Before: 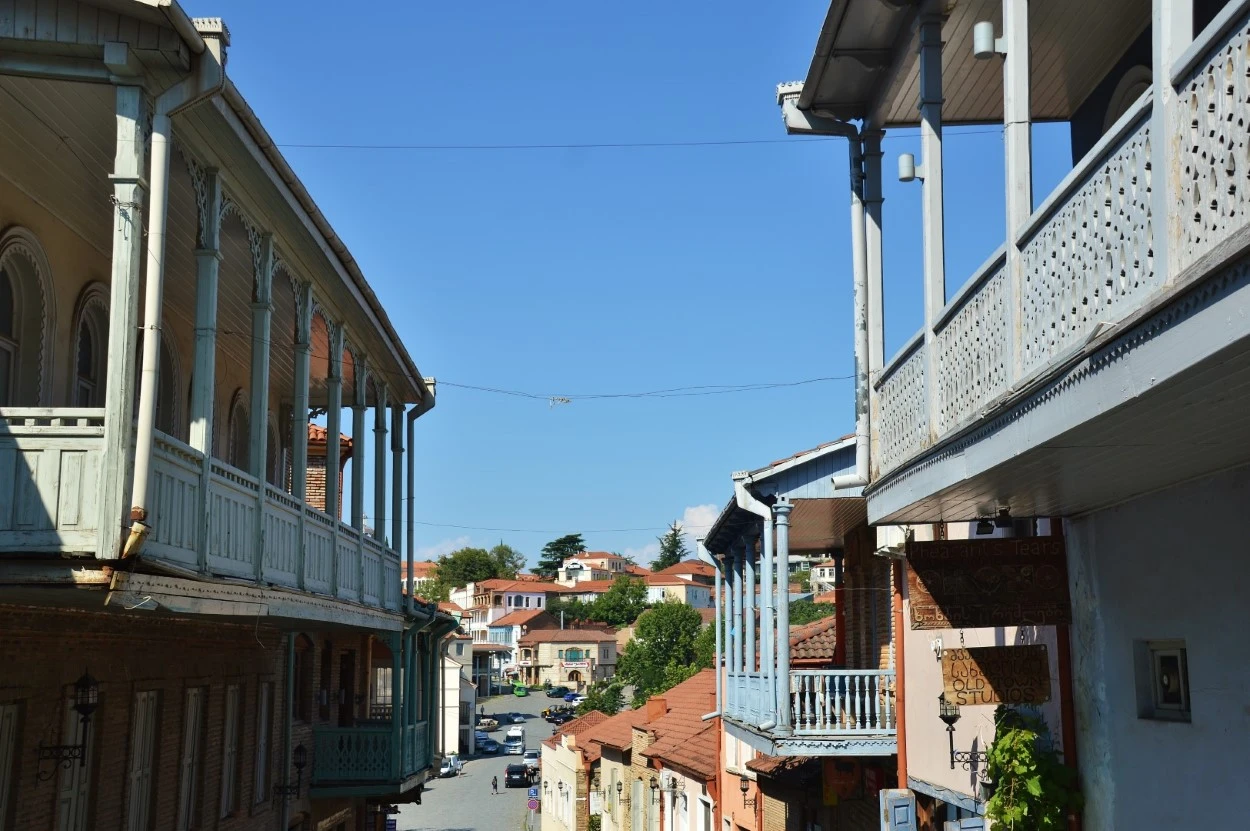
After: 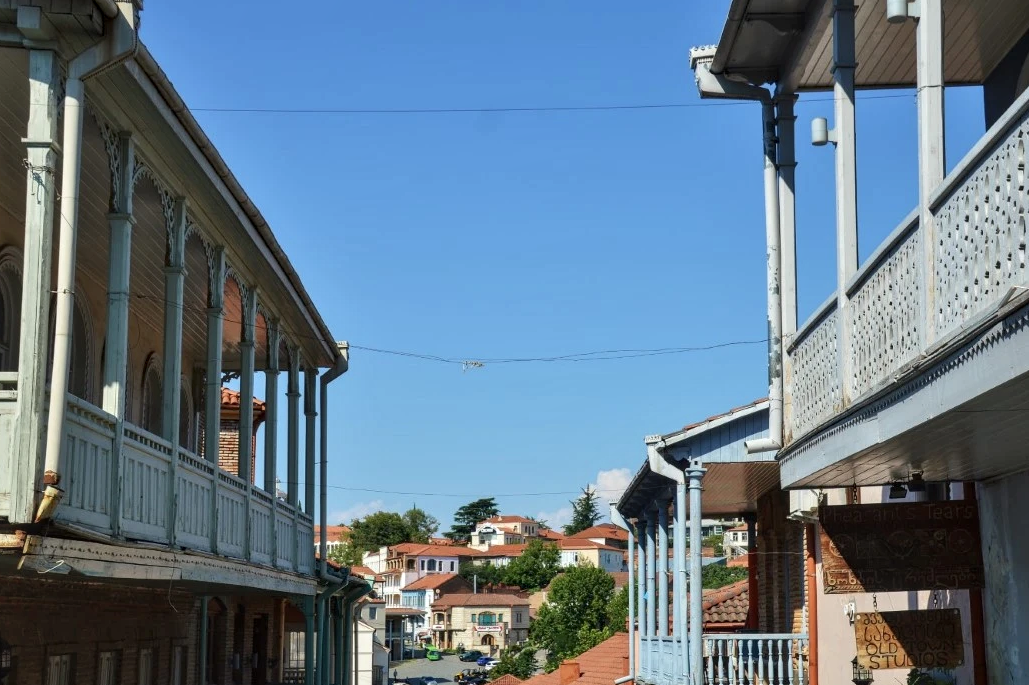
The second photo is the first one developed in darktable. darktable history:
local contrast: on, module defaults
crop and rotate: left 7.031%, top 4.396%, right 10.612%, bottom 13.157%
